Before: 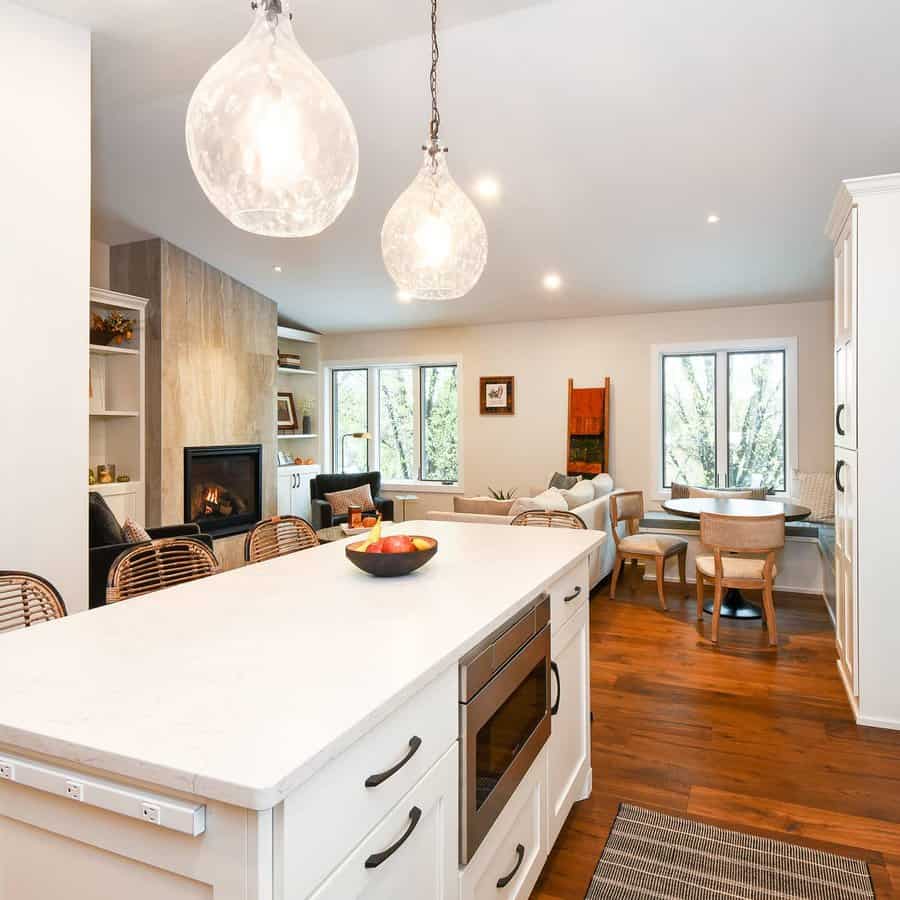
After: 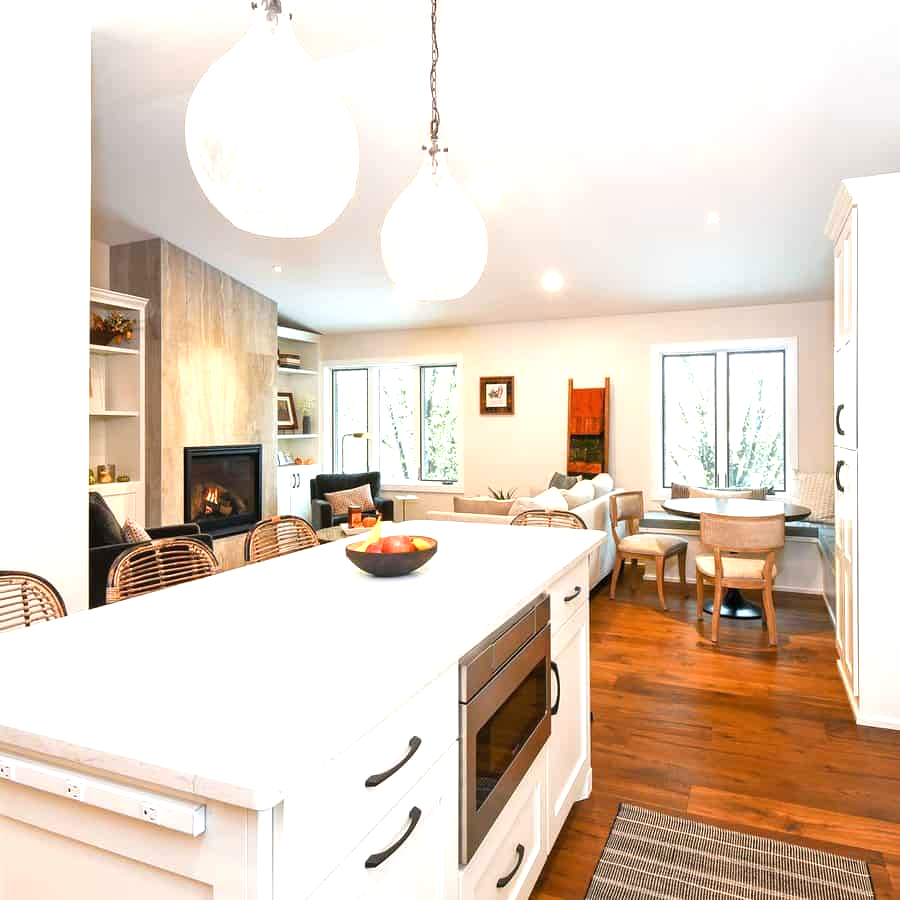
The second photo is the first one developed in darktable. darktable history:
exposure: exposure 0.654 EV, compensate highlight preservation false
color calibration: gray › normalize channels true, illuminant same as pipeline (D50), adaptation XYZ, x 0.345, y 0.359, temperature 5006.11 K, gamut compression 0.015
